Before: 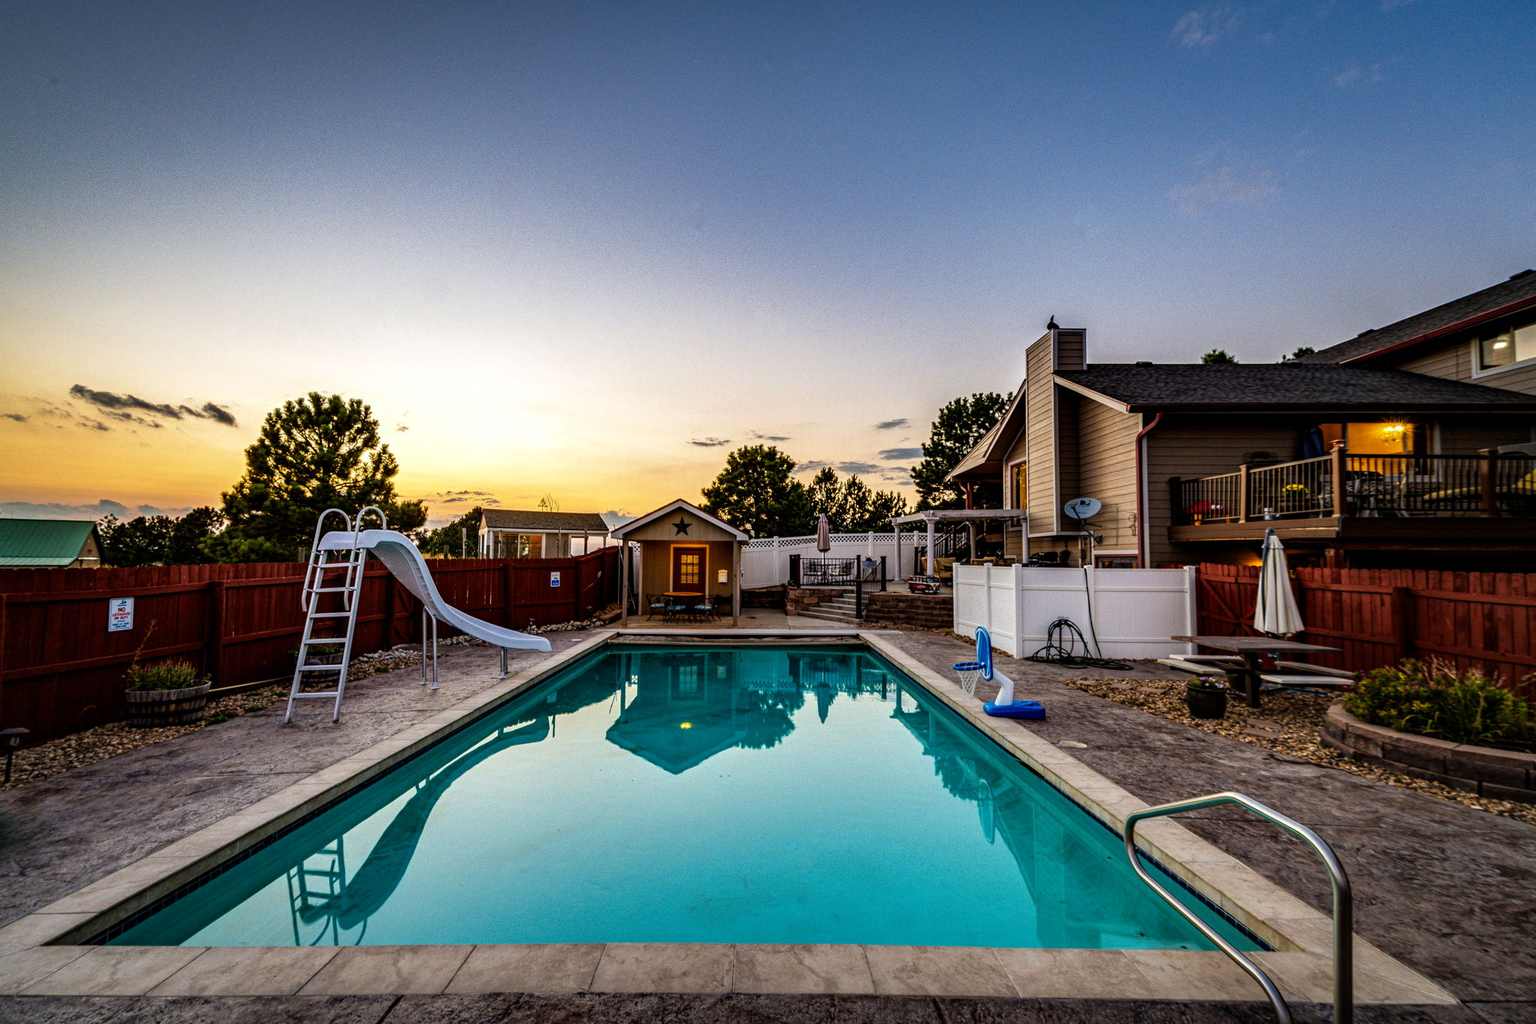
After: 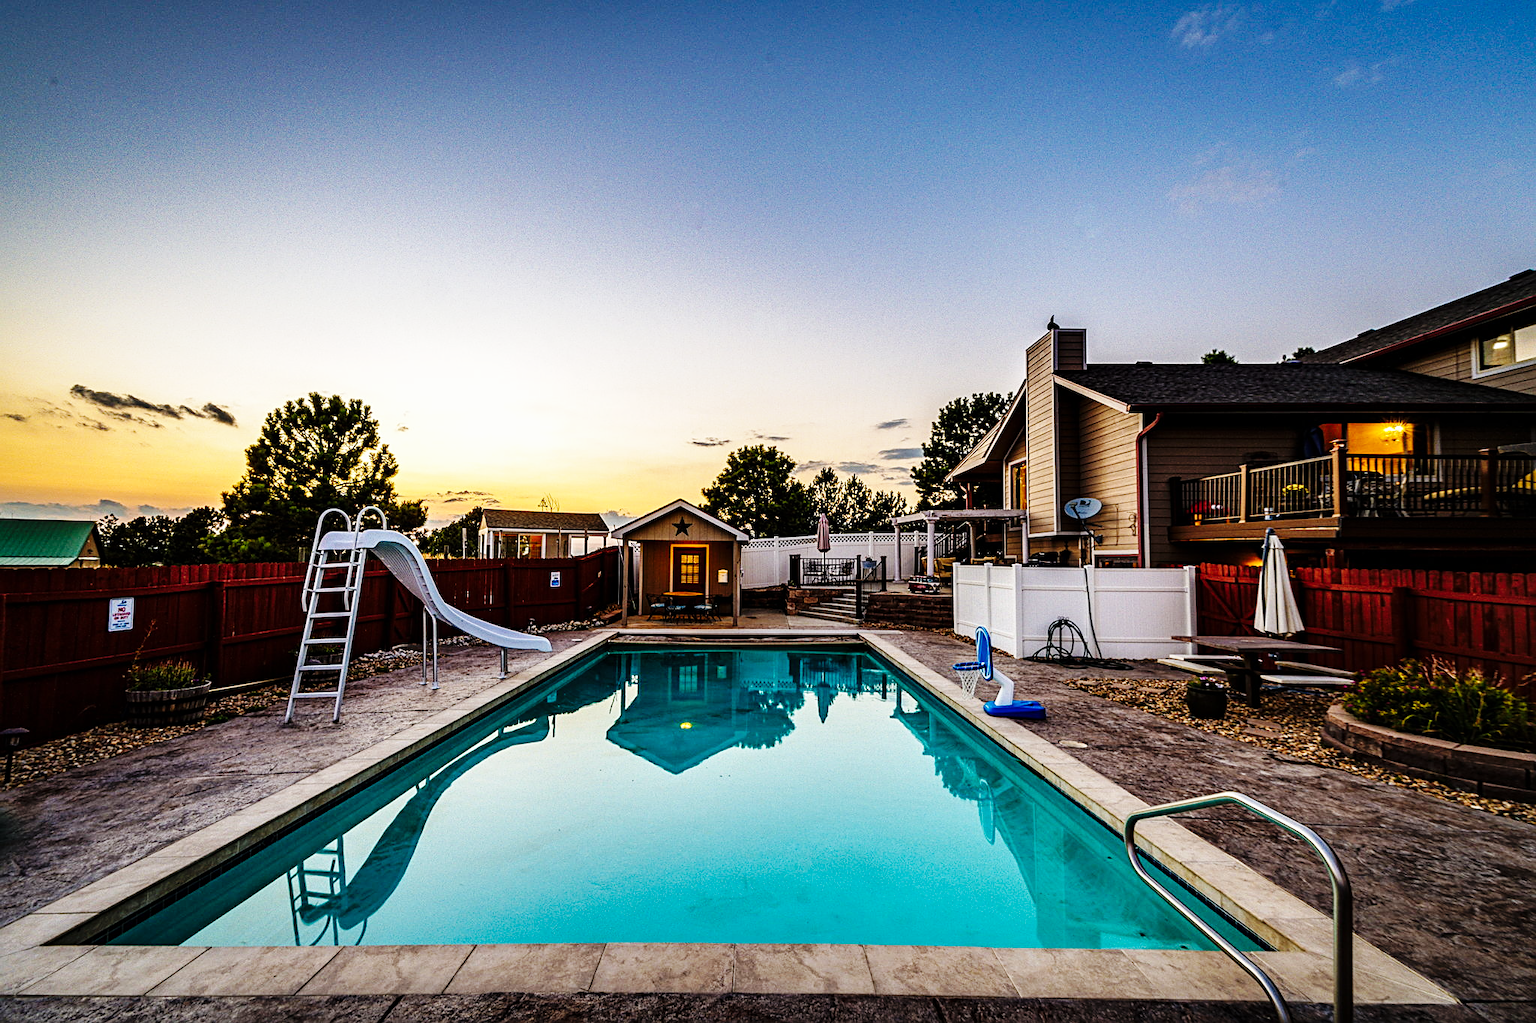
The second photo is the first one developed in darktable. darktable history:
base curve: curves: ch0 [(0, 0) (0.036, 0.025) (0.121, 0.166) (0.206, 0.329) (0.605, 0.79) (1, 1)], preserve colors none
sharpen: on, module defaults
exposure: exposure -0.04 EV, compensate highlight preservation false
